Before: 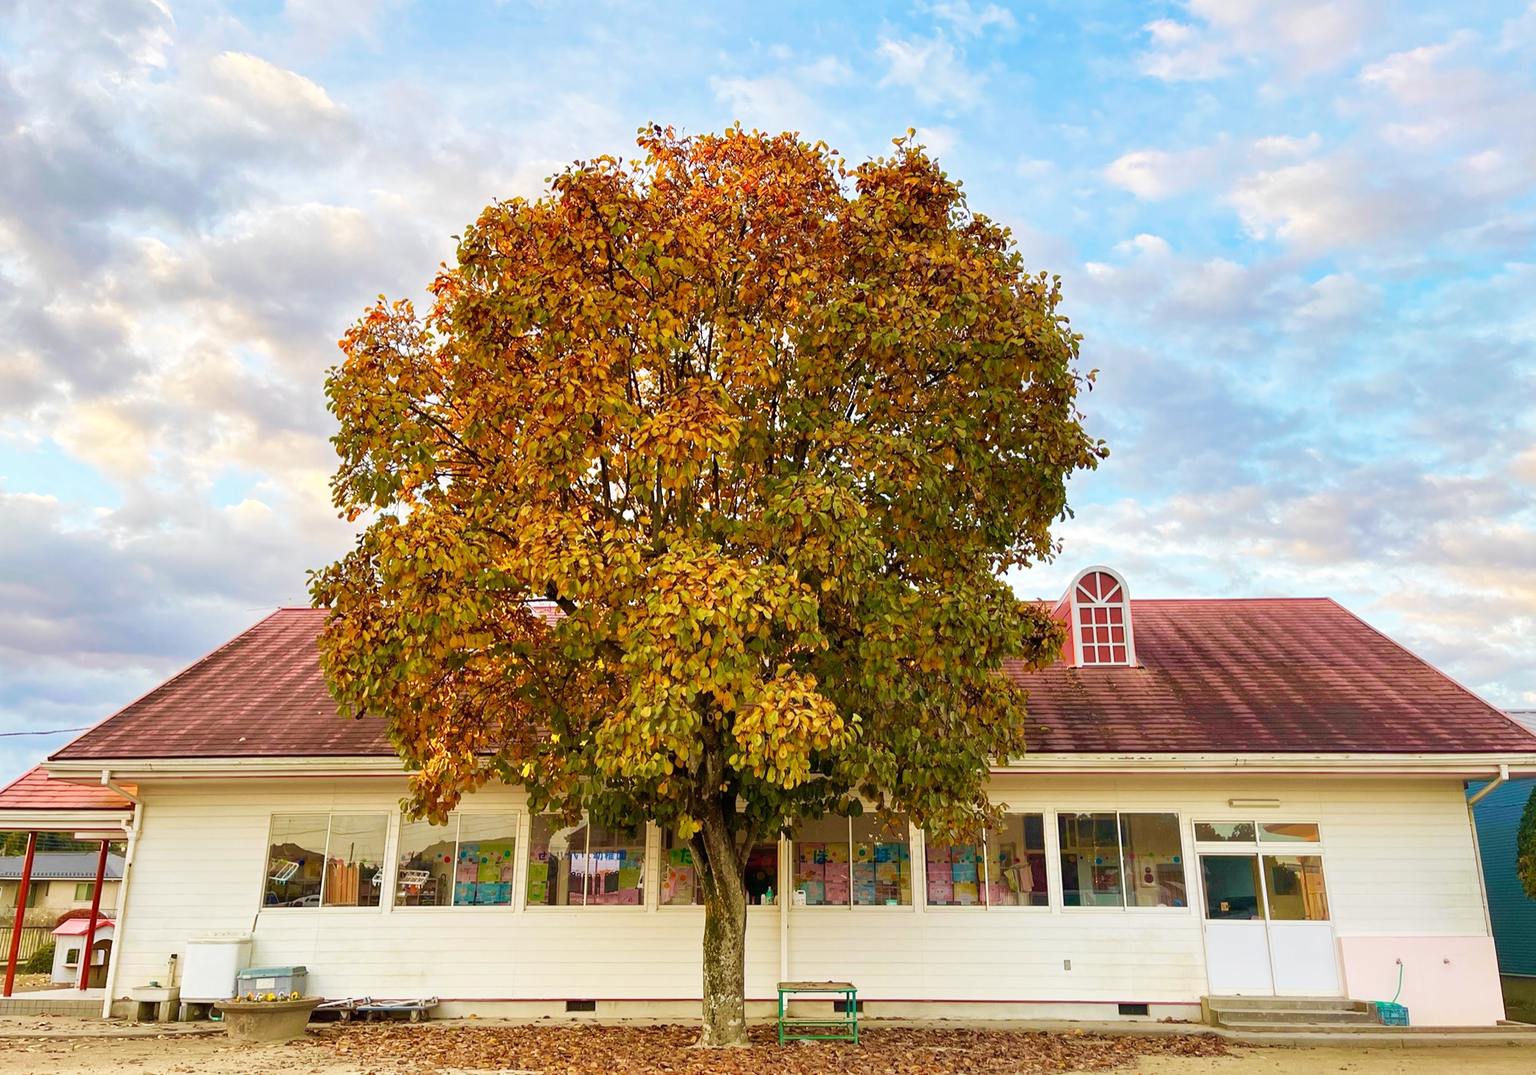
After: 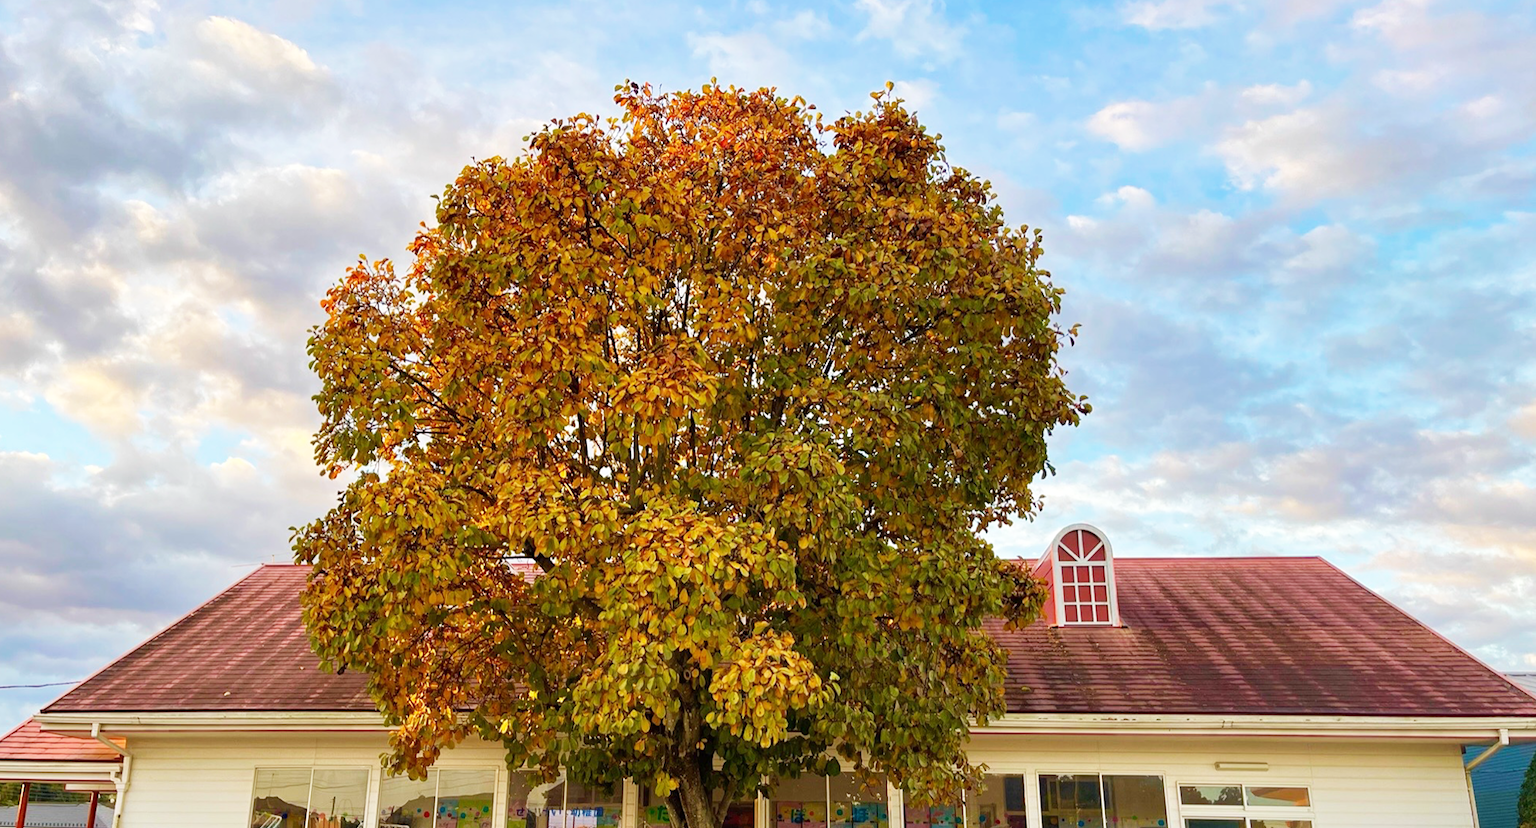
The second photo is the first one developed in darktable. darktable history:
rotate and perspective: lens shift (horizontal) -0.055, automatic cropping off
crop: left 0.387%, top 5.469%, bottom 19.809%
